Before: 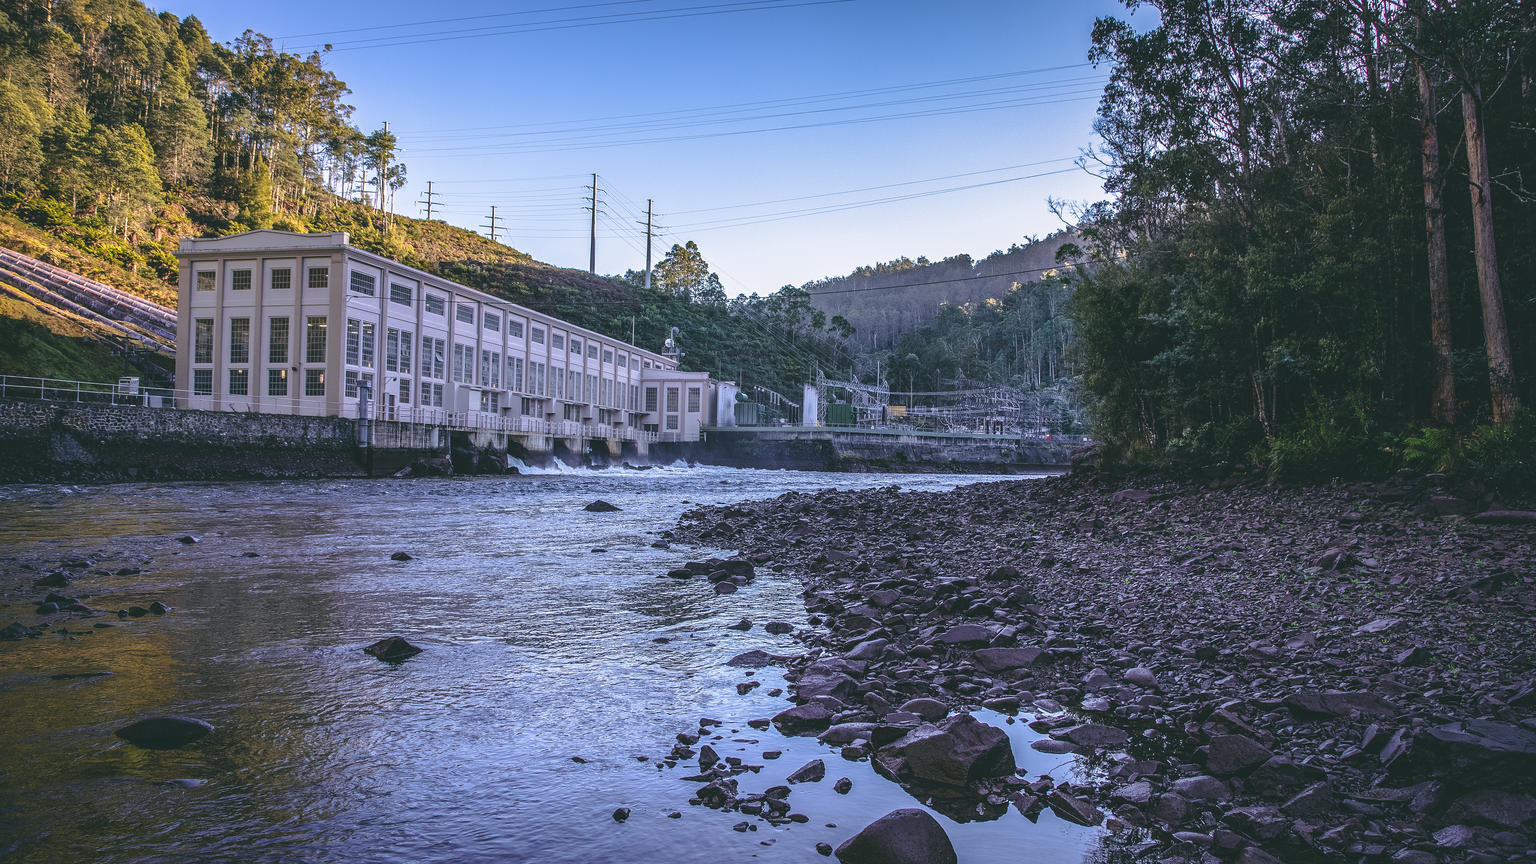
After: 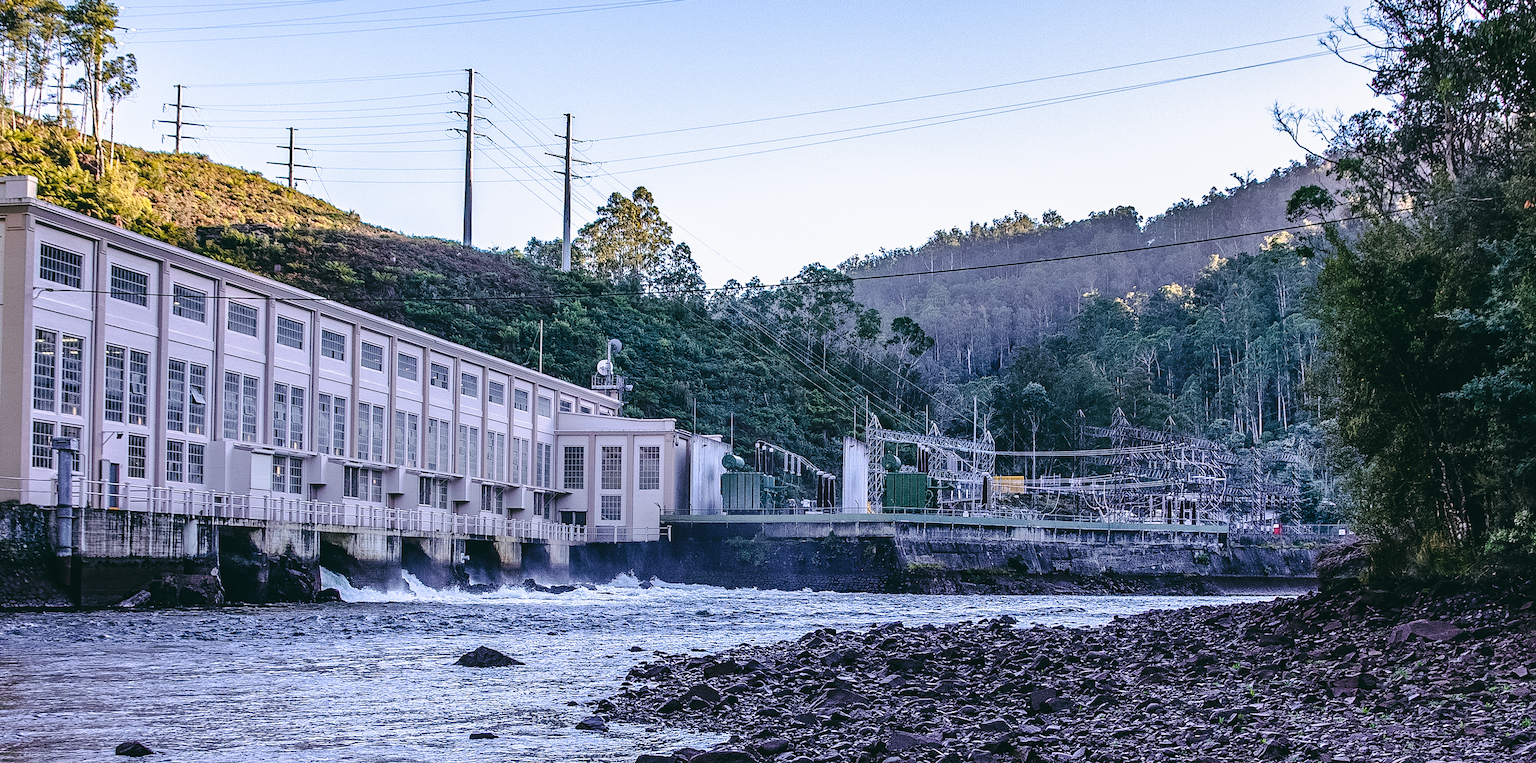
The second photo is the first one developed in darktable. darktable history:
crop: left 20.932%, top 15.471%, right 21.848%, bottom 34.081%
rotate and perspective: rotation -0.45°, automatic cropping original format, crop left 0.008, crop right 0.992, crop top 0.012, crop bottom 0.988
tone curve: curves: ch0 [(0, 0) (0.003, 0) (0.011, 0.002) (0.025, 0.004) (0.044, 0.007) (0.069, 0.015) (0.1, 0.025) (0.136, 0.04) (0.177, 0.09) (0.224, 0.152) (0.277, 0.239) (0.335, 0.335) (0.399, 0.43) (0.468, 0.524) (0.543, 0.621) (0.623, 0.712) (0.709, 0.789) (0.801, 0.871) (0.898, 0.951) (1, 1)], preserve colors none
